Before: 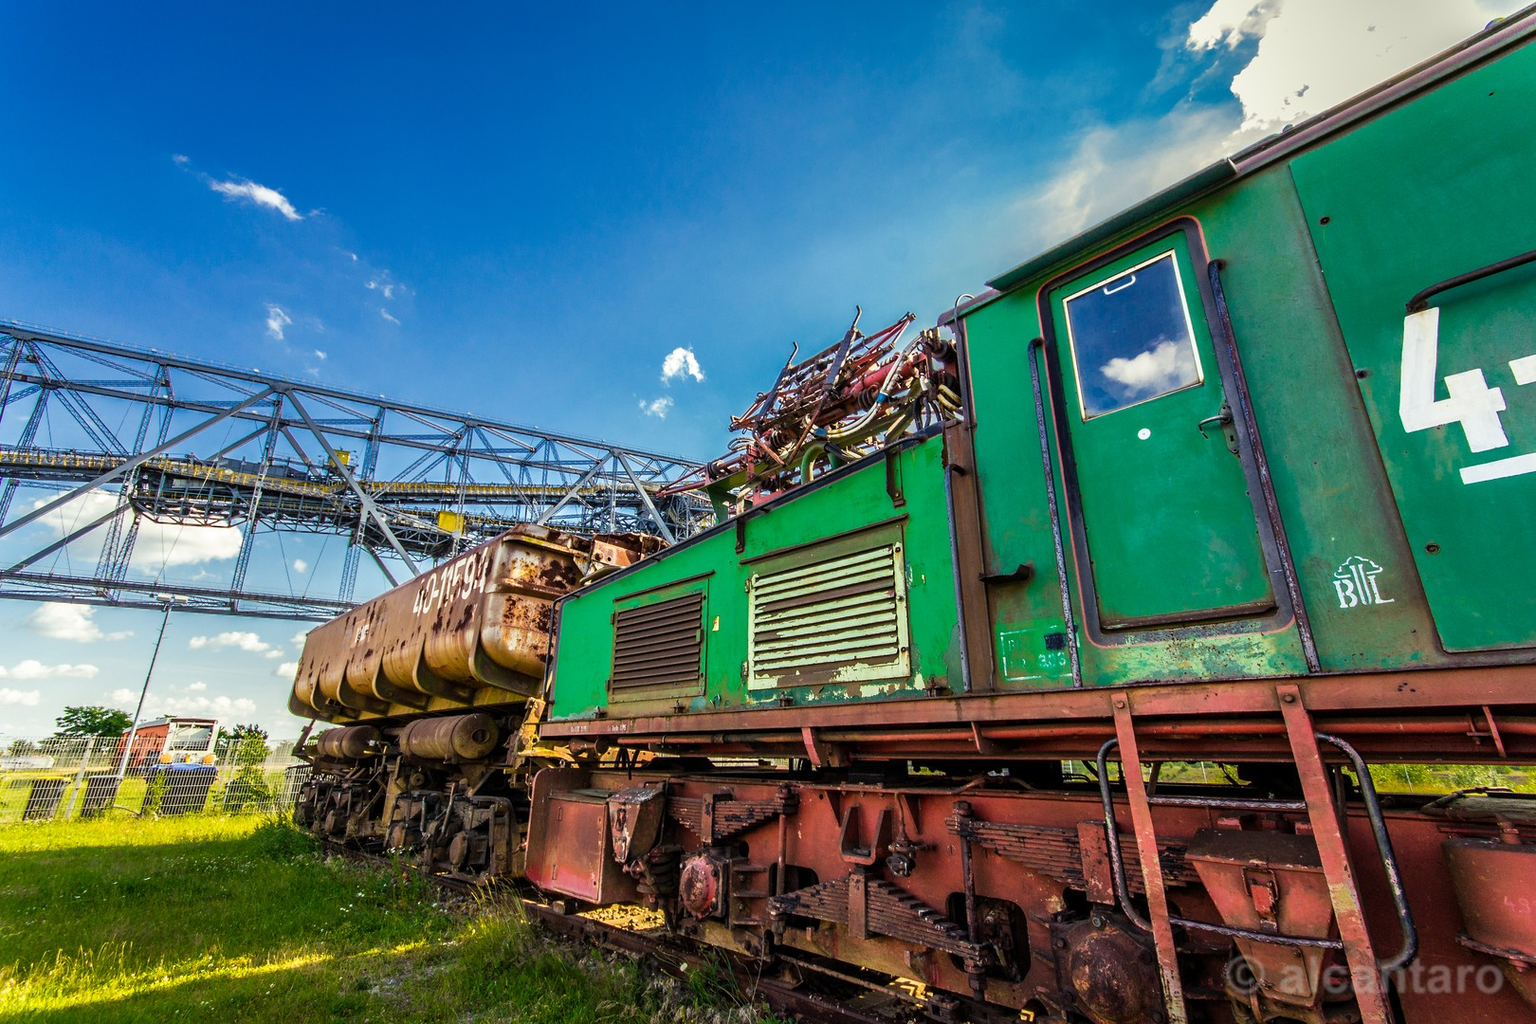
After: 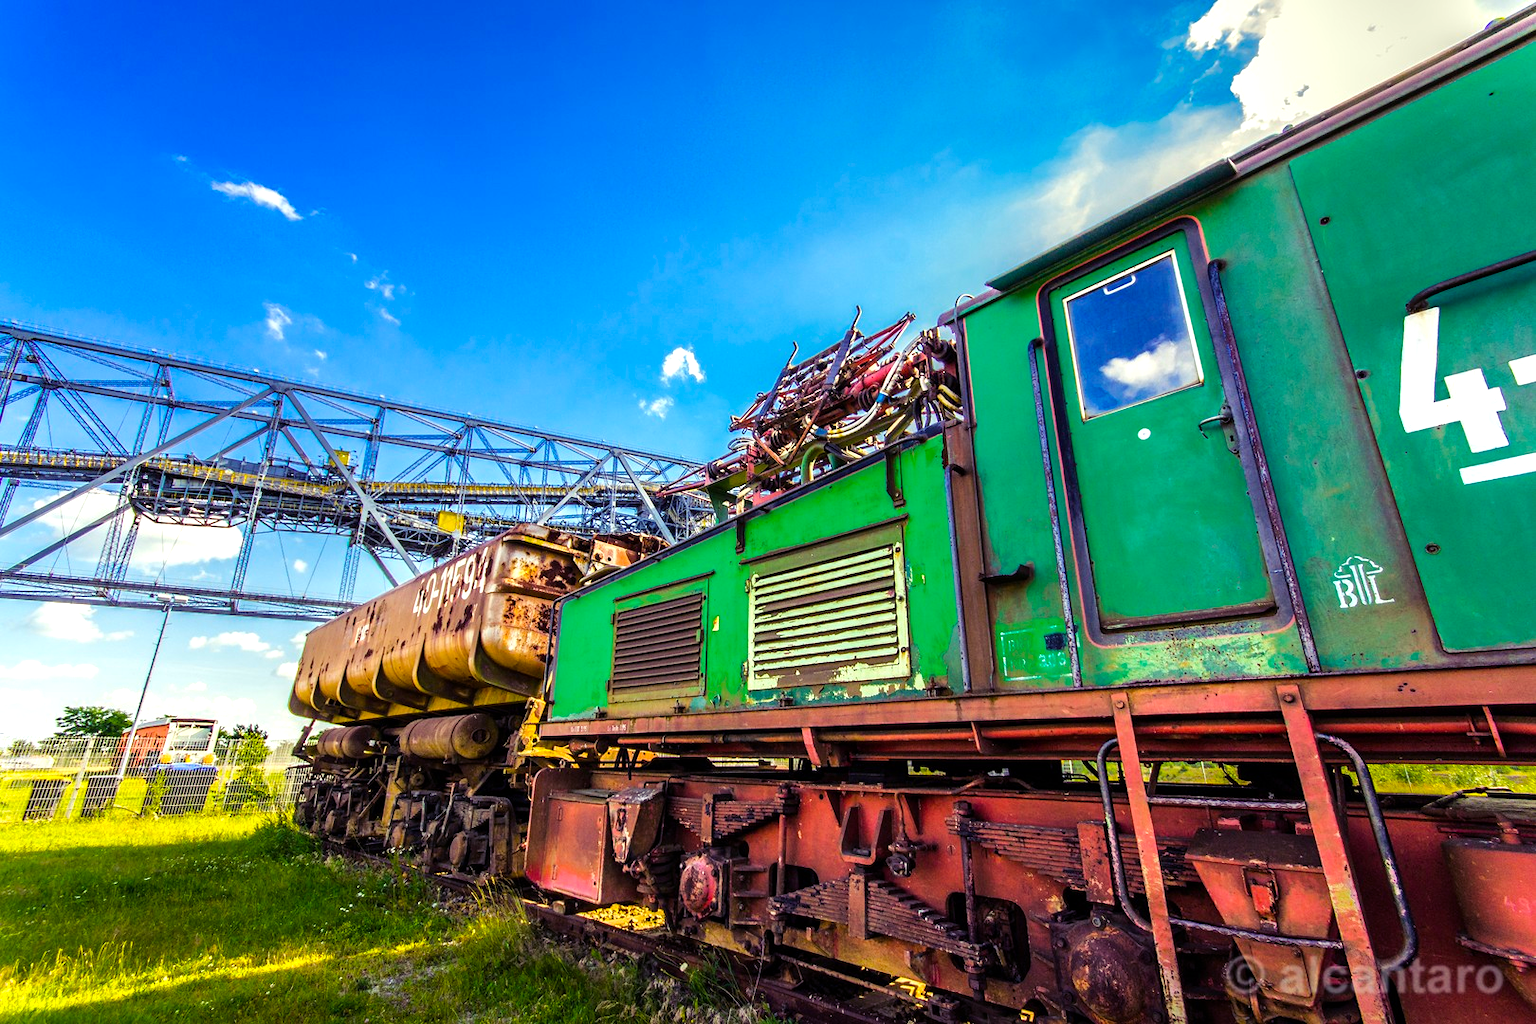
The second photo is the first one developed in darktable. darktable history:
color balance rgb: shadows lift › luminance -22.072%, shadows lift › chroma 8.92%, shadows lift › hue 282.95°, perceptual saturation grading › global saturation 15.061%, perceptual brilliance grading › mid-tones 9.126%, perceptual brilliance grading › shadows 14.673%, global vibrance 20%
tone equalizer: -8 EV -0.439 EV, -7 EV -0.358 EV, -6 EV -0.302 EV, -5 EV -0.21 EV, -3 EV 0.201 EV, -2 EV 0.319 EV, -1 EV 0.367 EV, +0 EV 0.442 EV
